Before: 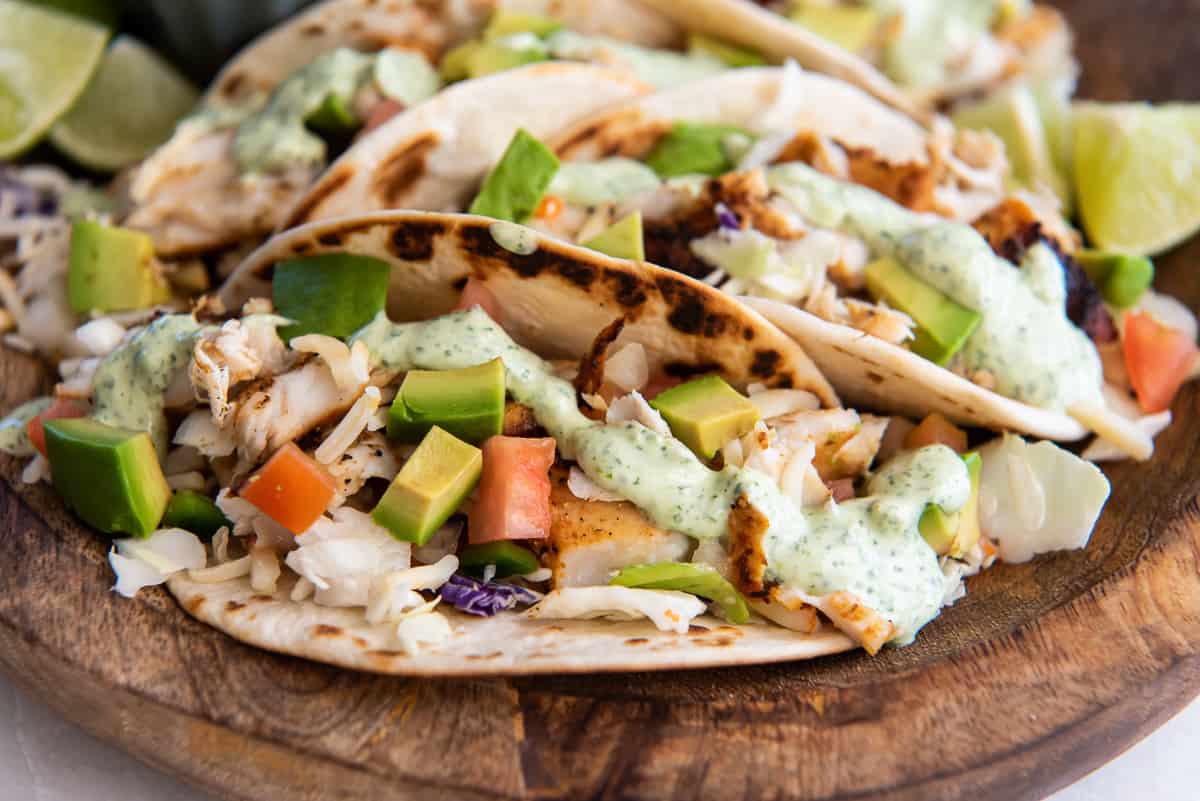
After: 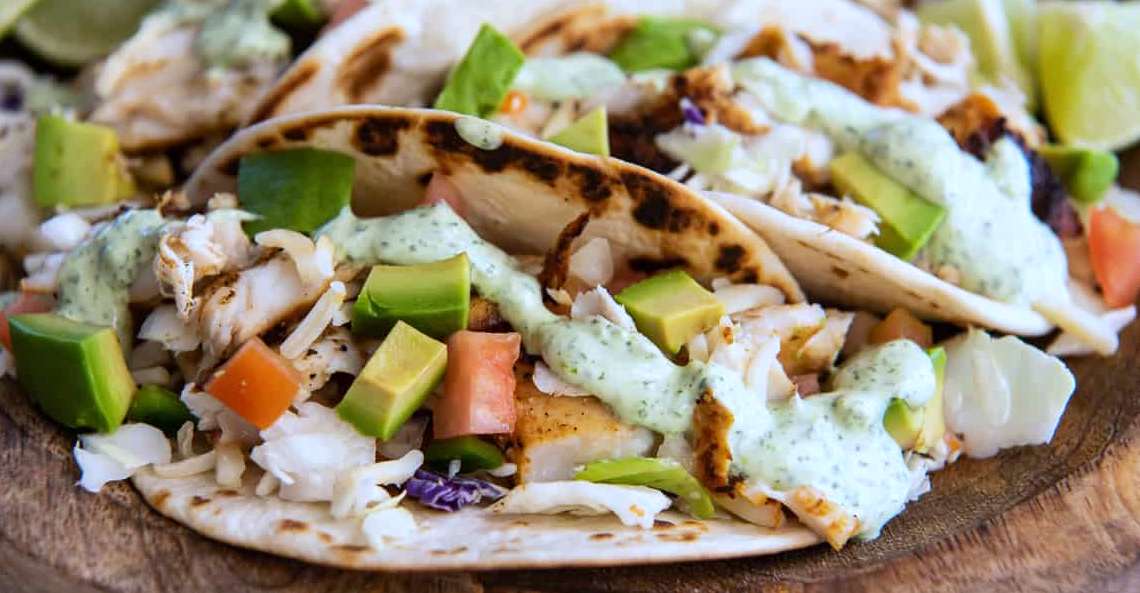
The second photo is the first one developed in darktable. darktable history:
crop and rotate: left 2.991%, top 13.302%, right 1.981%, bottom 12.636%
tone equalizer: on, module defaults
white balance: red 0.926, green 1.003, blue 1.133
